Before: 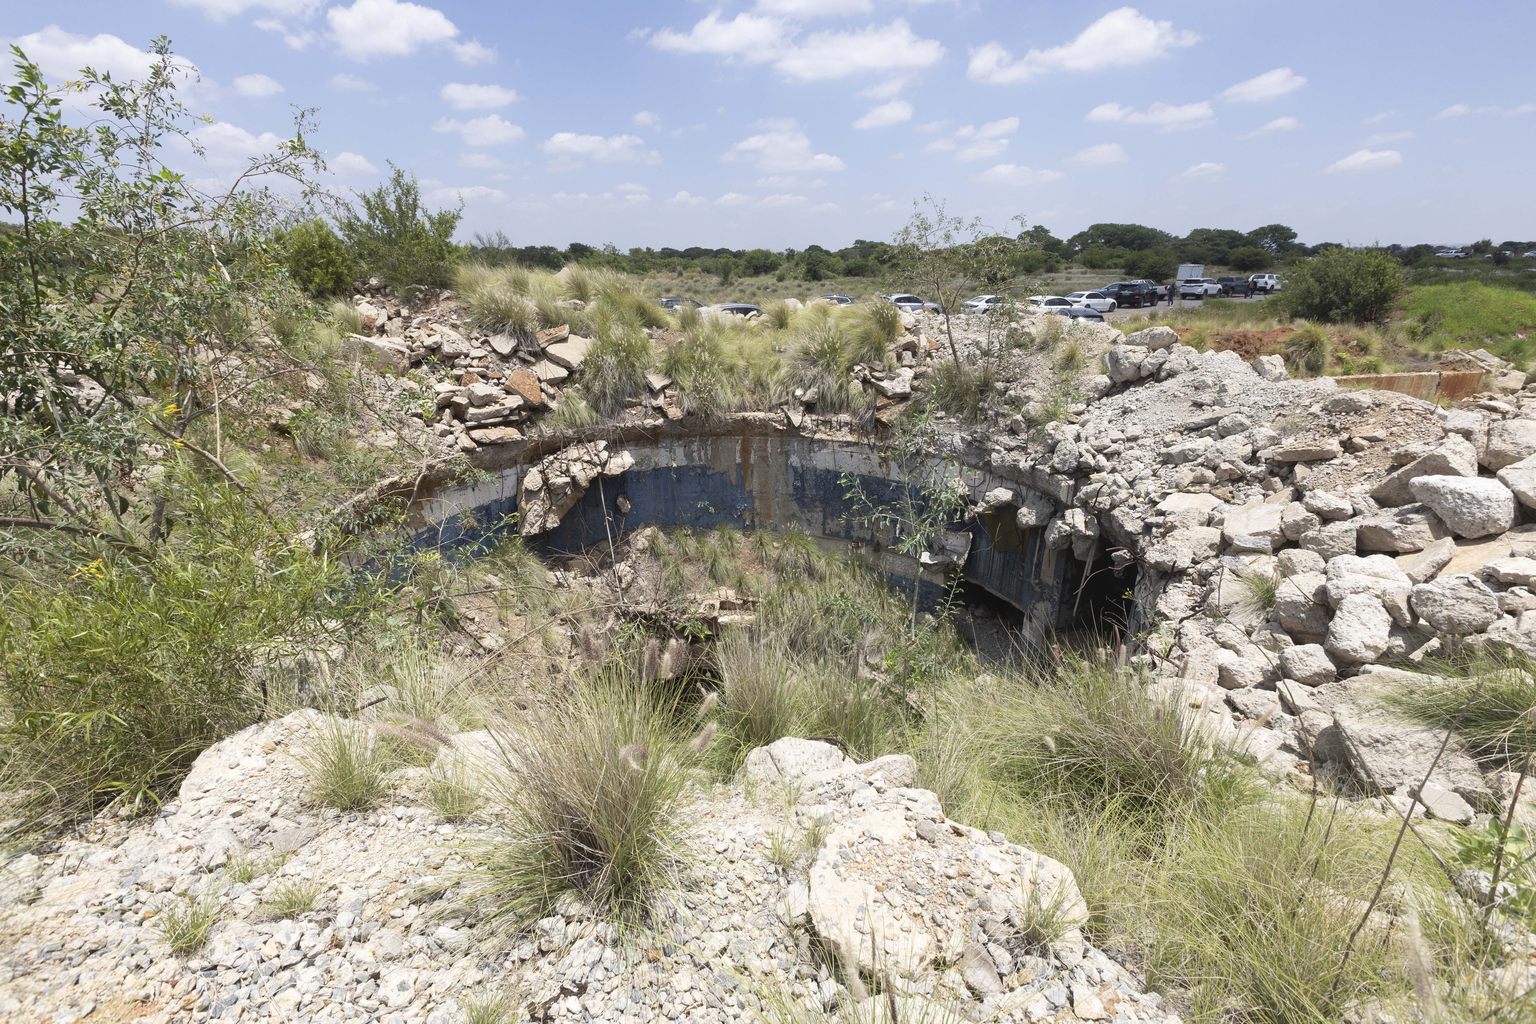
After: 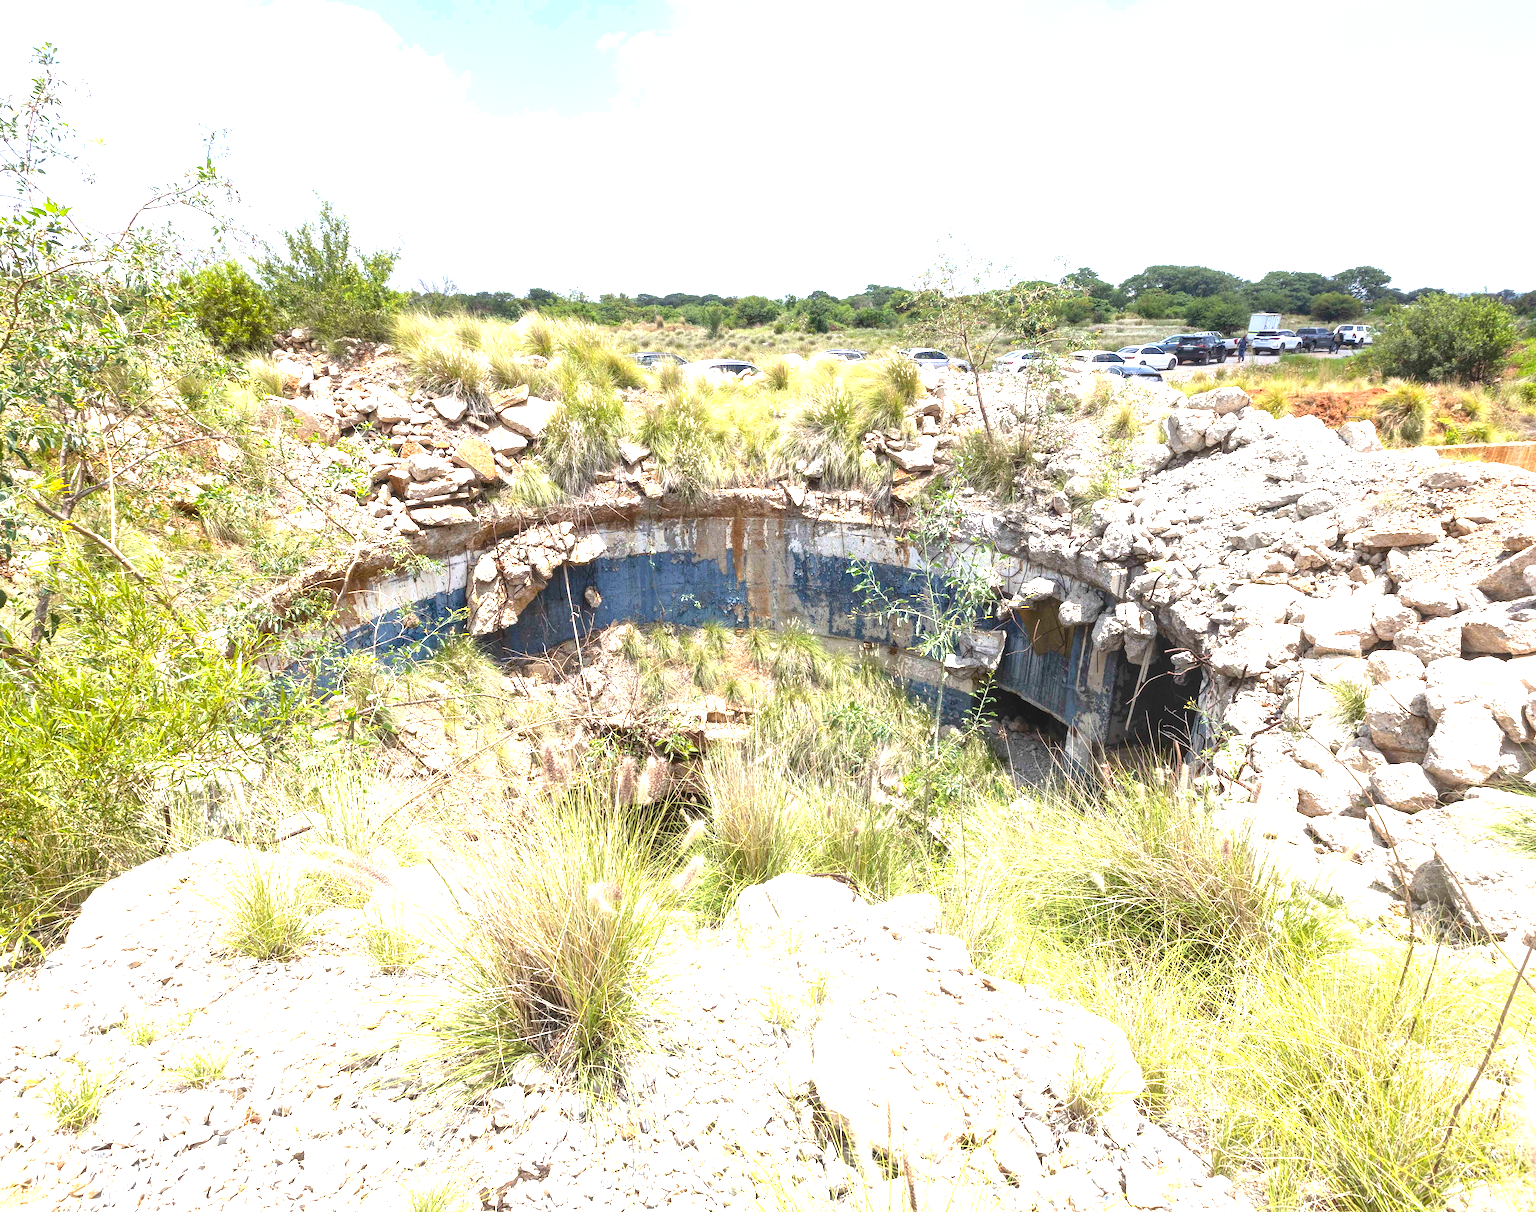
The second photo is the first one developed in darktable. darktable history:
crop: left 8.026%, right 7.374%
local contrast: on, module defaults
exposure: black level correction 0, exposure 1.45 EV, compensate exposure bias true, compensate highlight preservation false
white balance: emerald 1
color balance rgb: perceptual saturation grading › global saturation 20%, global vibrance 20%
